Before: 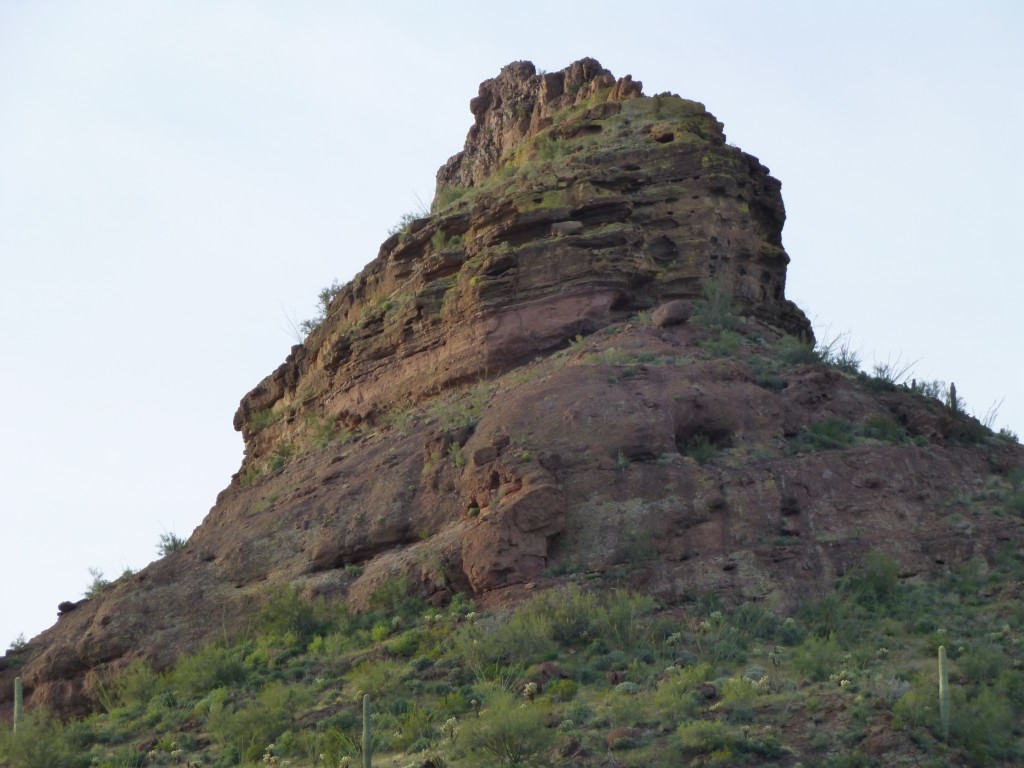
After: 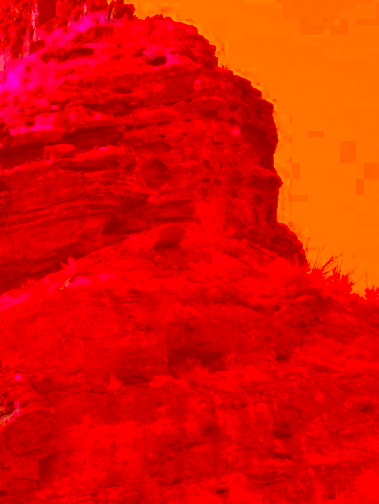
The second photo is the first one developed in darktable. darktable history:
exposure: exposure 0.507 EV, compensate exposure bias true, compensate highlight preservation false
crop and rotate: left 49.666%, top 10.105%, right 13.246%, bottom 24.148%
color correction: highlights a* -38.97, highlights b* -39.57, shadows a* -39.21, shadows b* -39.91, saturation -2.99
color balance rgb: perceptual saturation grading › global saturation 30.015%
